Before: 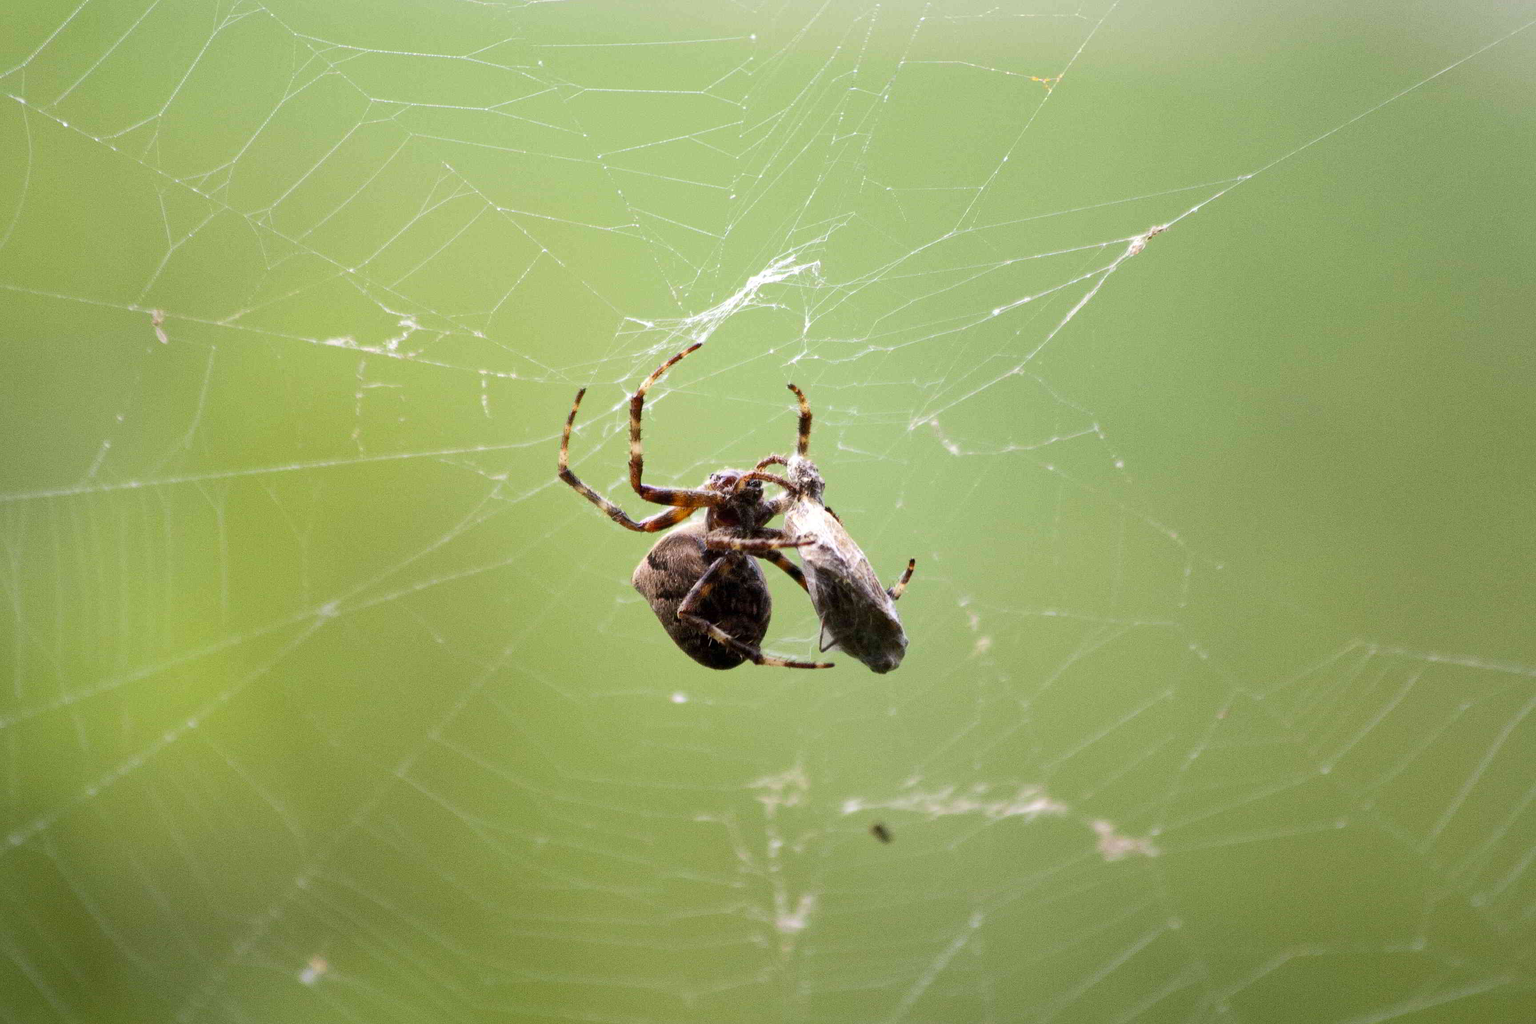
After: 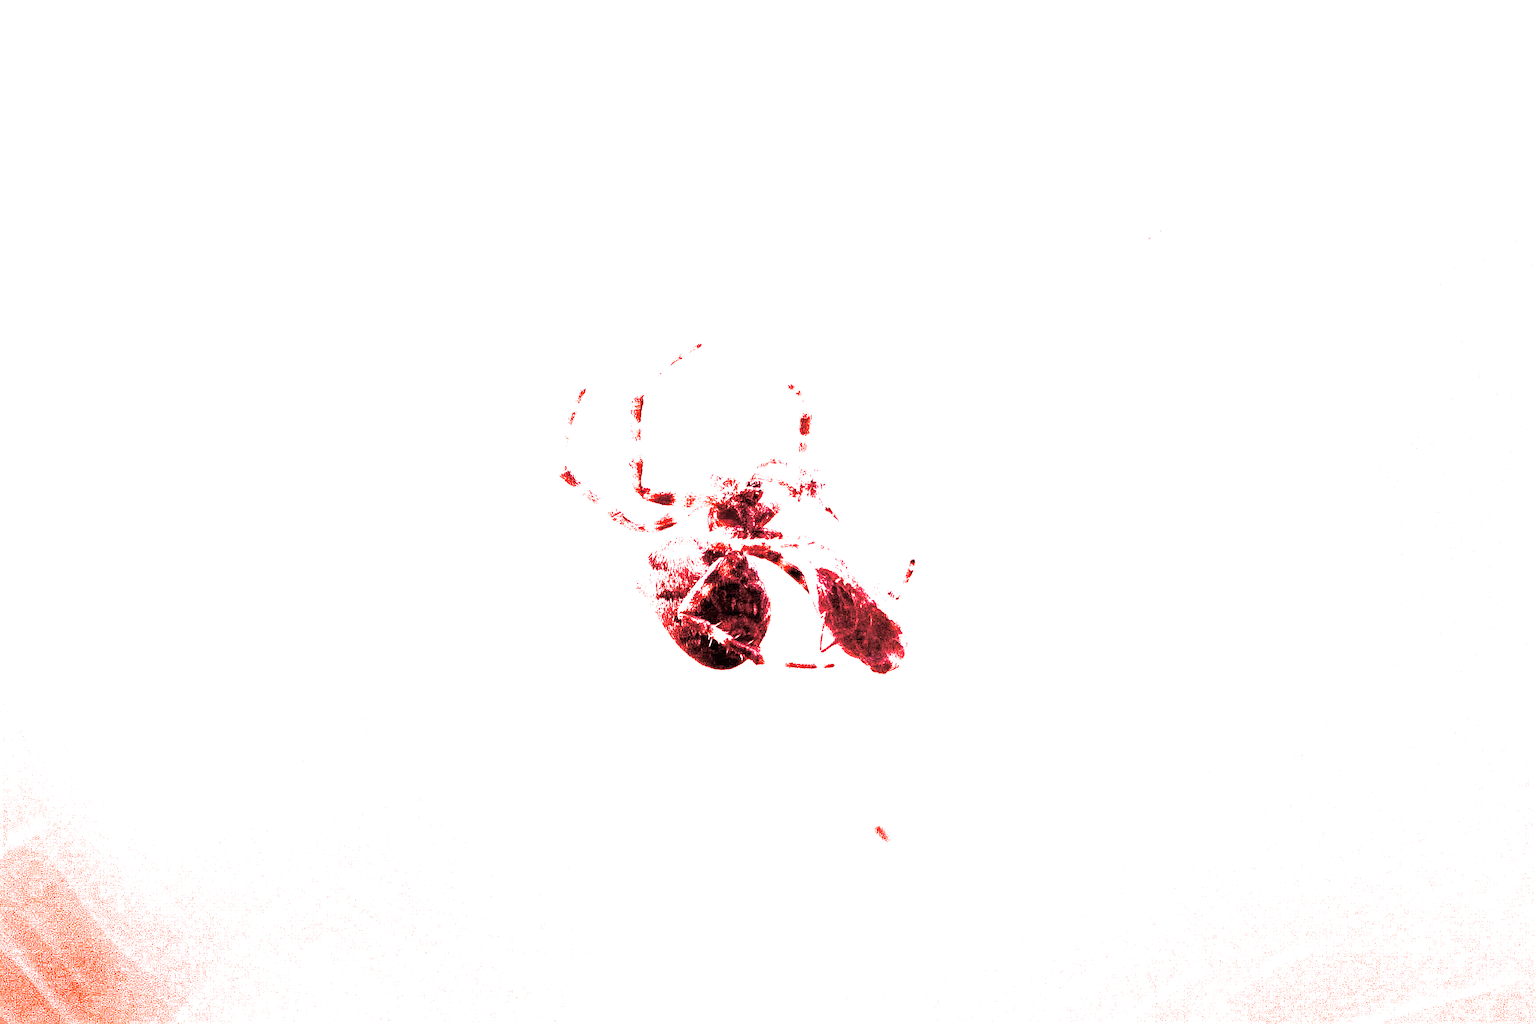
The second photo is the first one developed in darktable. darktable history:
white balance: red 4.26, blue 1.802
sharpen: amount 0.75
split-toning: on, module defaults
